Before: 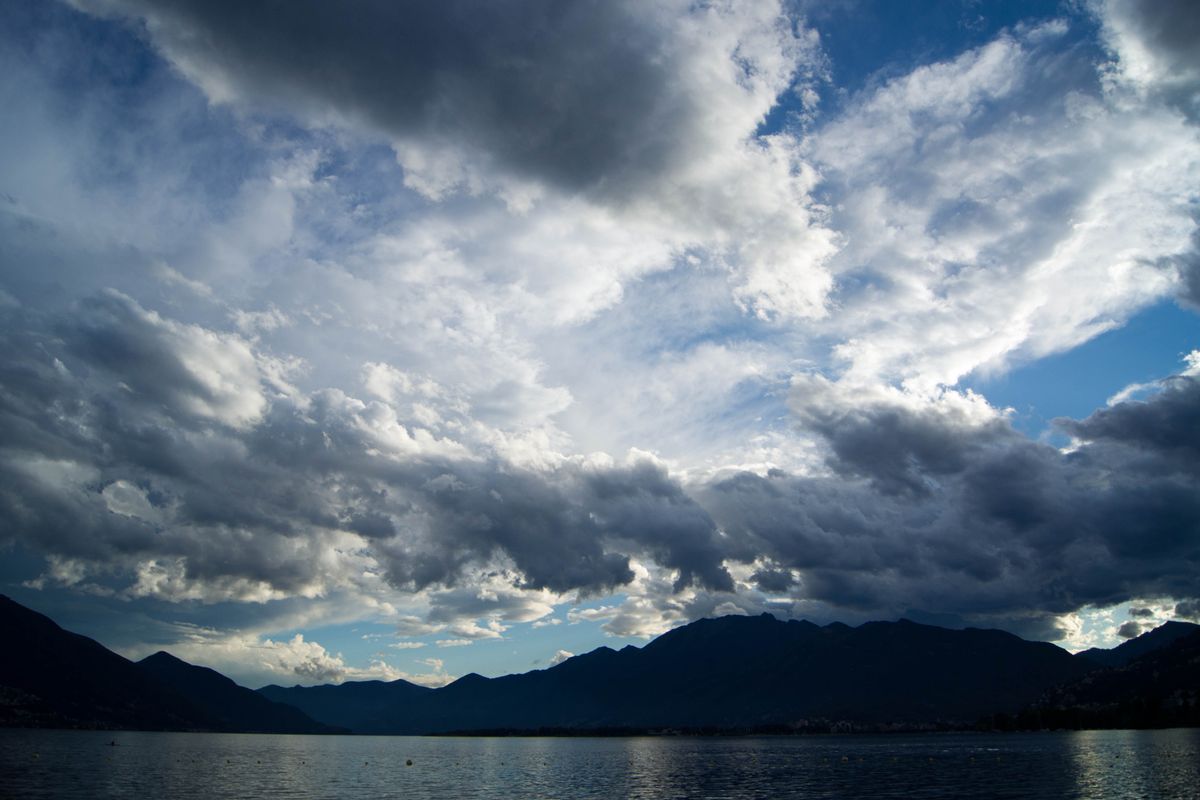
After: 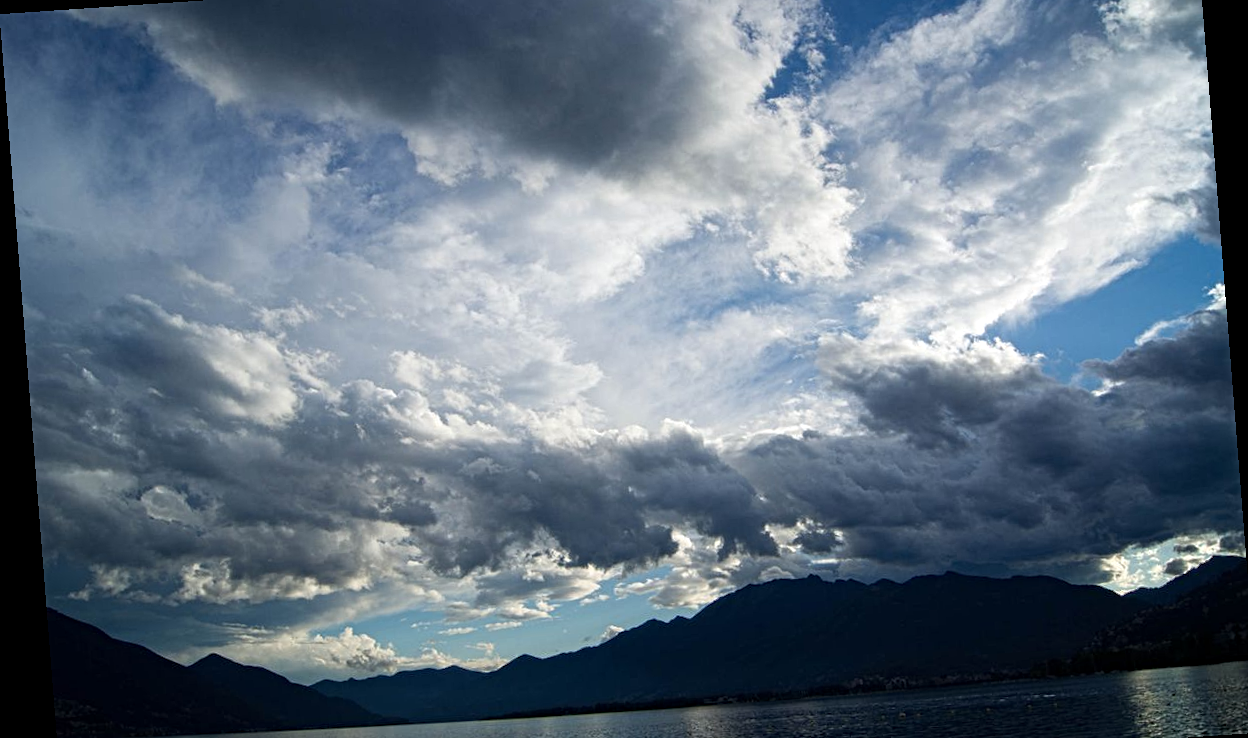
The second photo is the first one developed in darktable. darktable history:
rotate and perspective: rotation -4.2°, shear 0.006, automatic cropping off
crop: top 7.625%, bottom 8.027%
contrast equalizer: y [[0.5, 0.5, 0.5, 0.539, 0.64, 0.611], [0.5 ×6], [0.5 ×6], [0 ×6], [0 ×6]]
